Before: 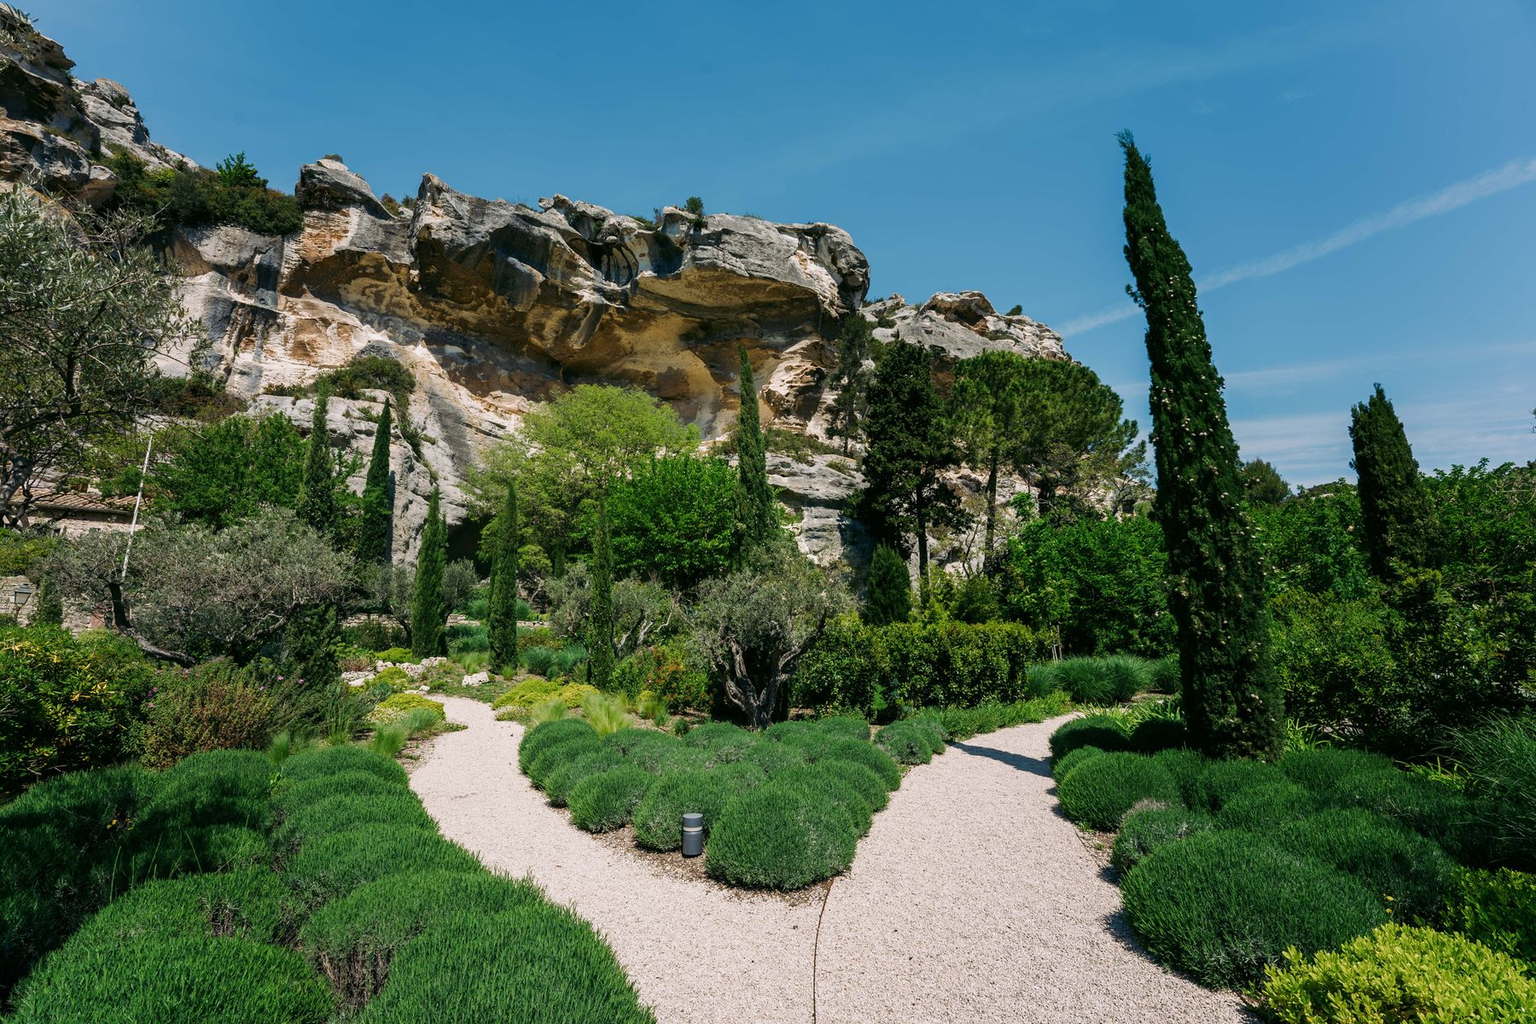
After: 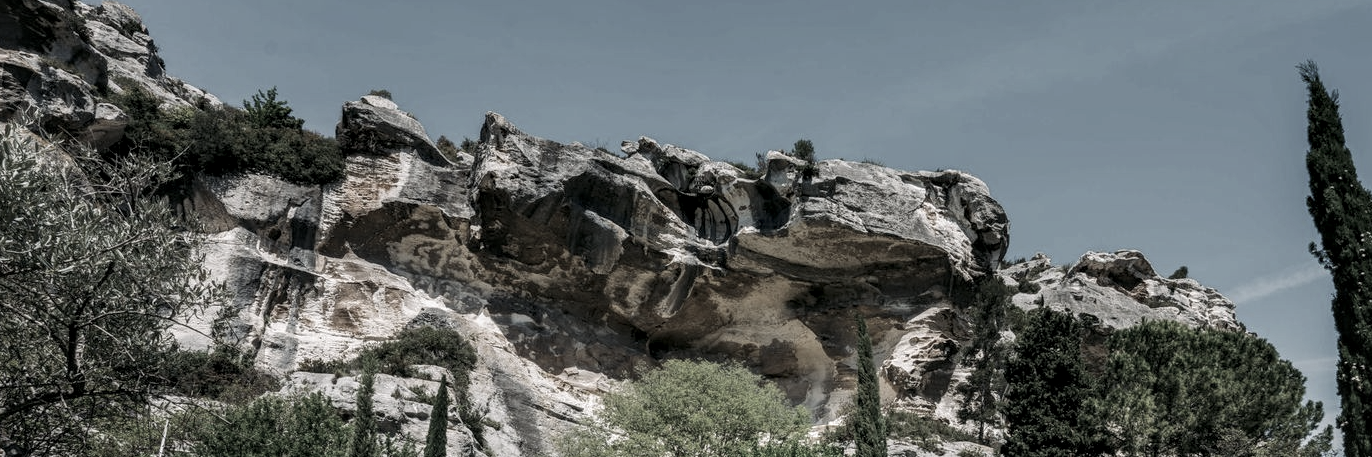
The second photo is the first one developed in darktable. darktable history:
local contrast: detail 130%
crop: left 0.579%, top 7.627%, right 23.167%, bottom 54.275%
color correction: saturation 0.3
